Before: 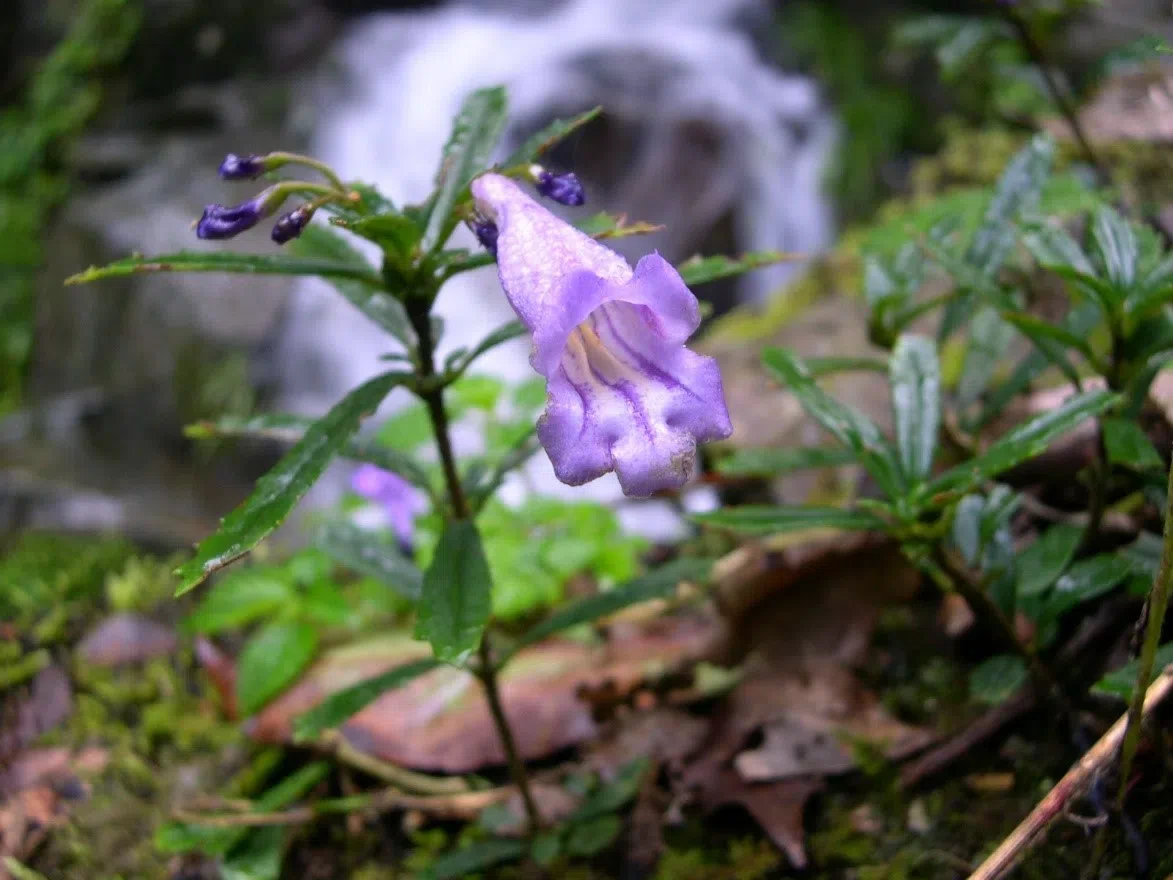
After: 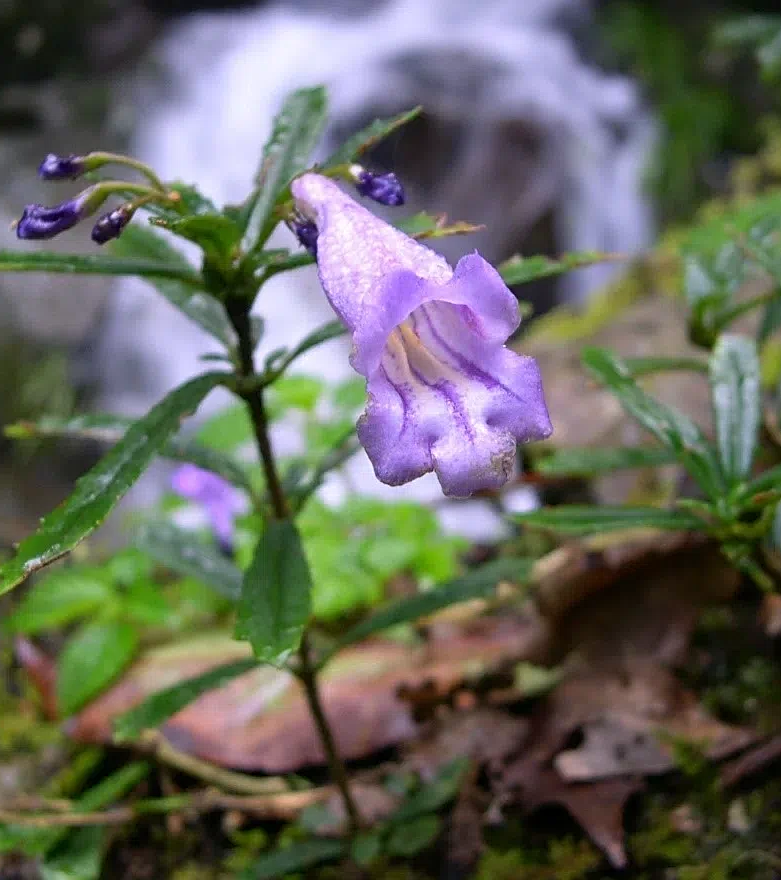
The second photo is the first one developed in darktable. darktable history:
sharpen: on, module defaults
crop: left 15.419%, right 17.914%
